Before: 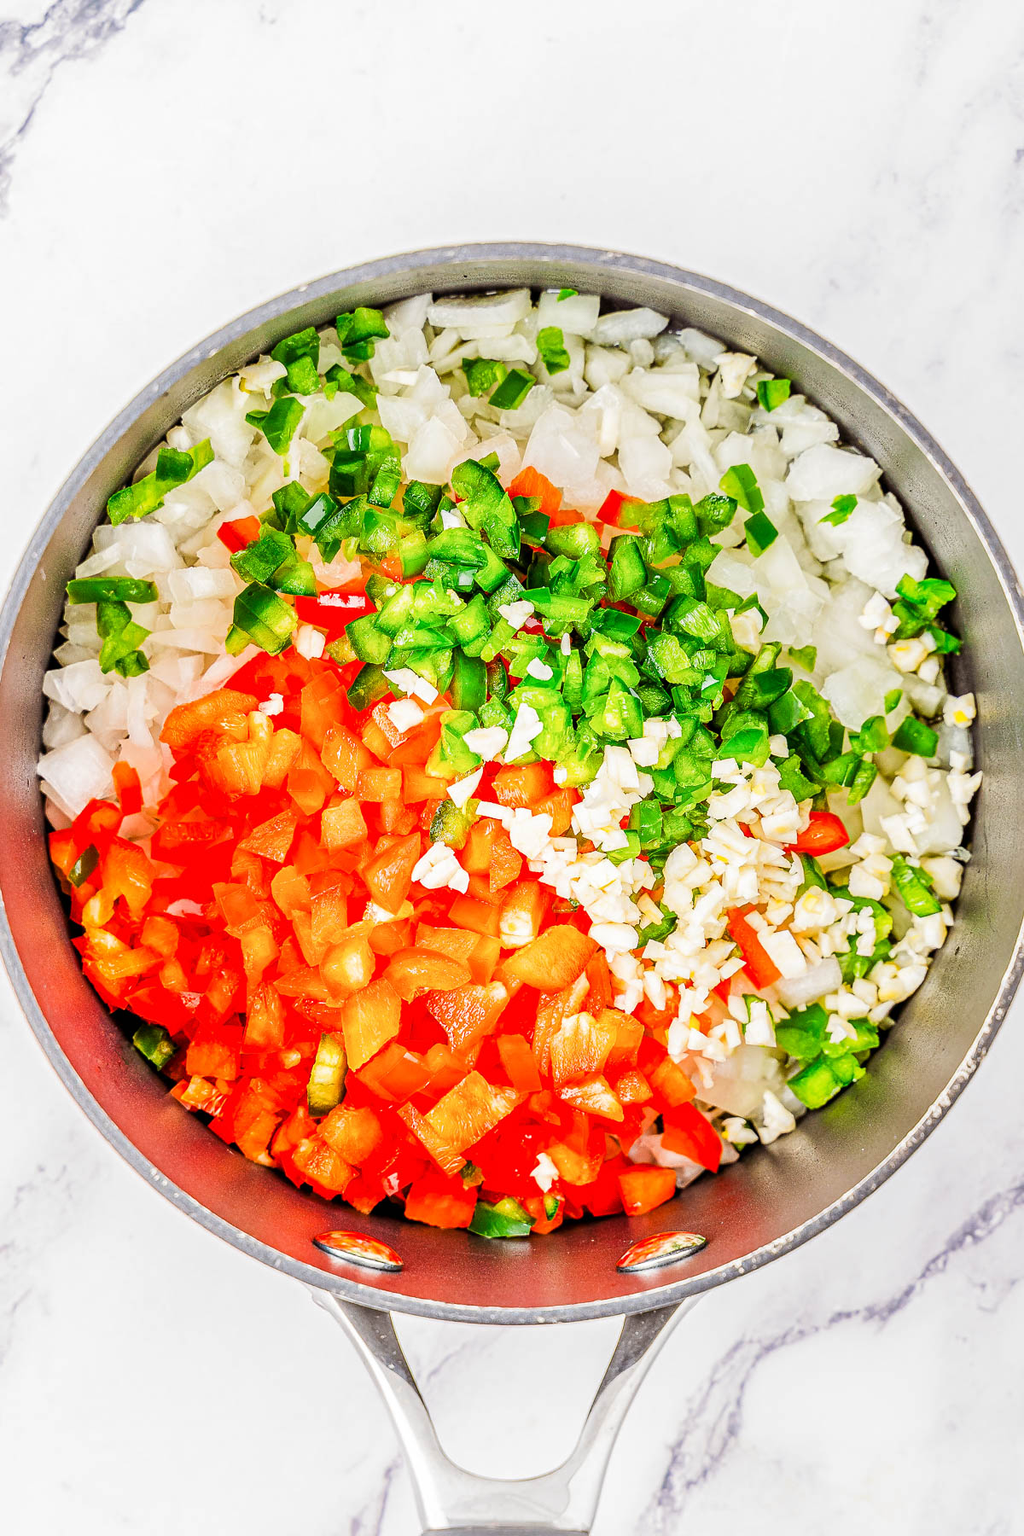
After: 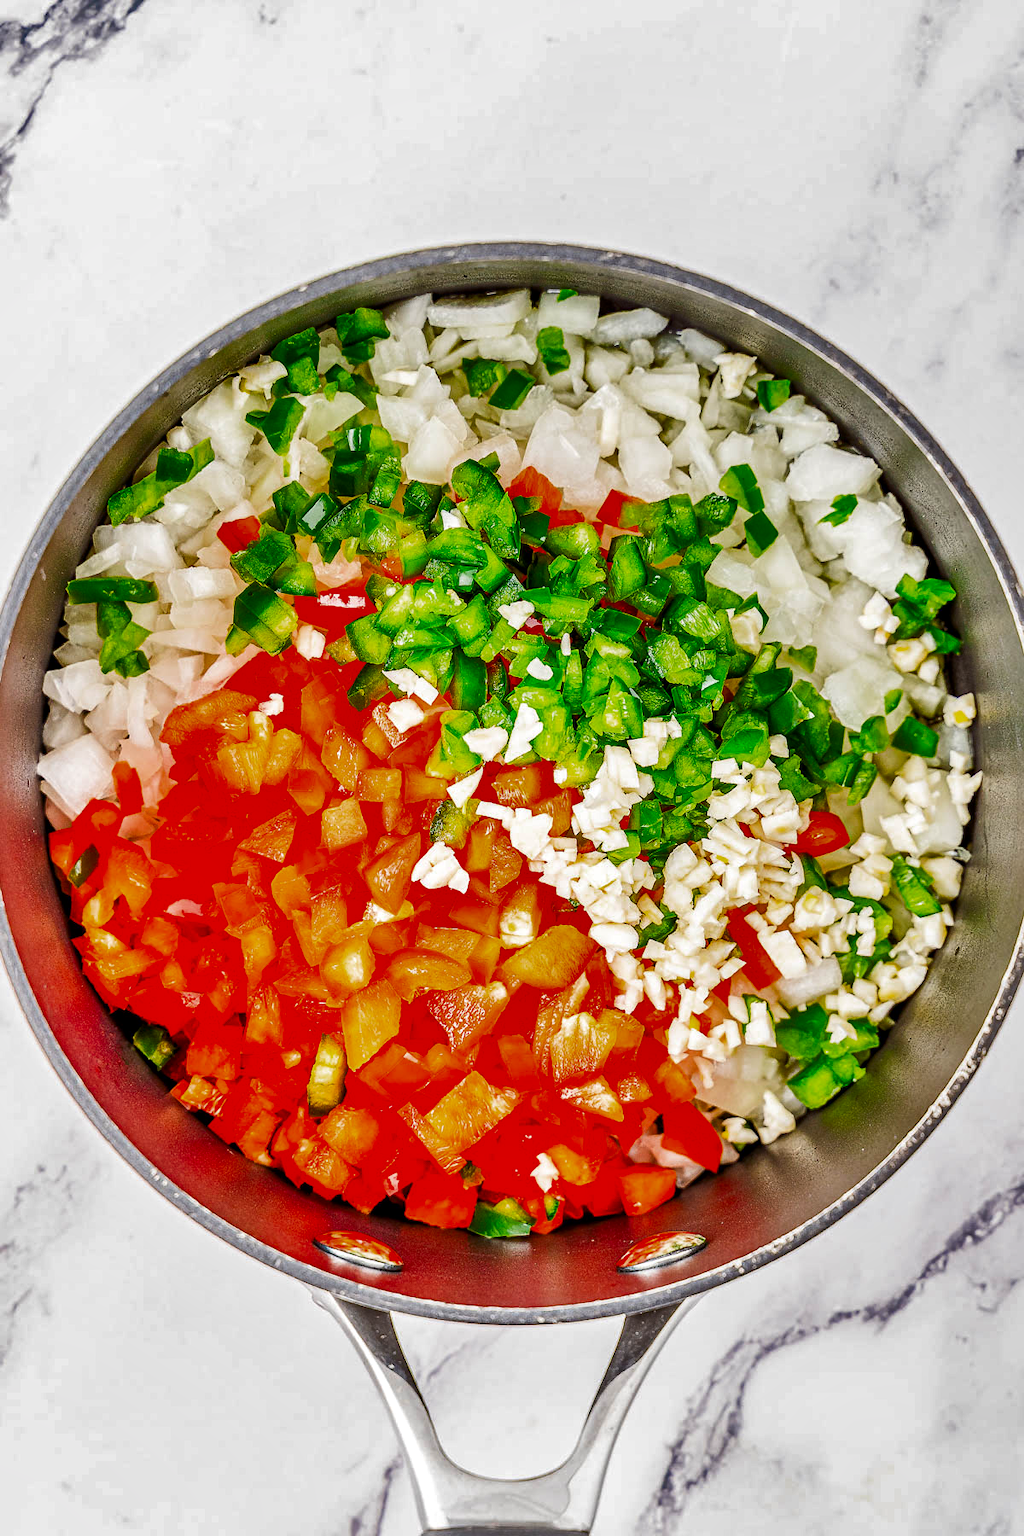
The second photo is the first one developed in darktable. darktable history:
local contrast: mode bilateral grid, contrast 20, coarseness 50, detail 120%, midtone range 0.2
color zones: curves: ch0 [(0, 0.444) (0.143, 0.442) (0.286, 0.441) (0.429, 0.441) (0.571, 0.441) (0.714, 0.441) (0.857, 0.442) (1, 0.444)]
shadows and highlights: radius 118.69, shadows 42.21, highlights -61.56, soften with gaussian
